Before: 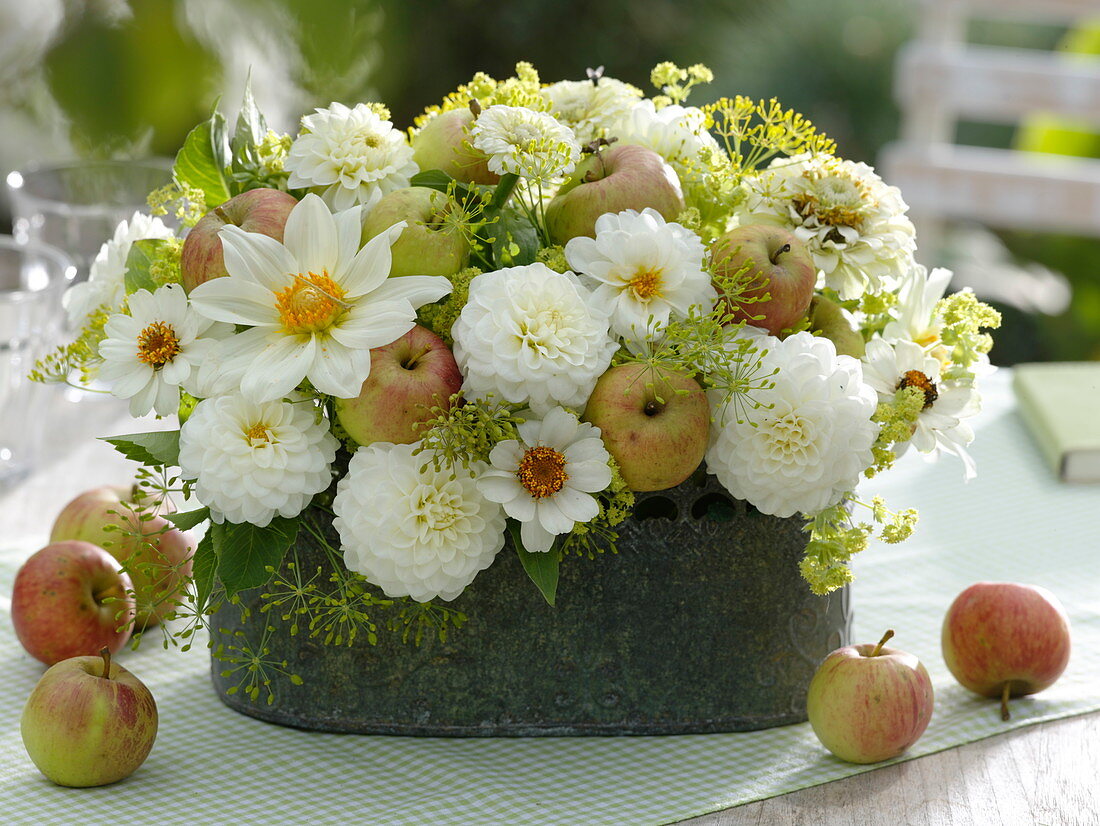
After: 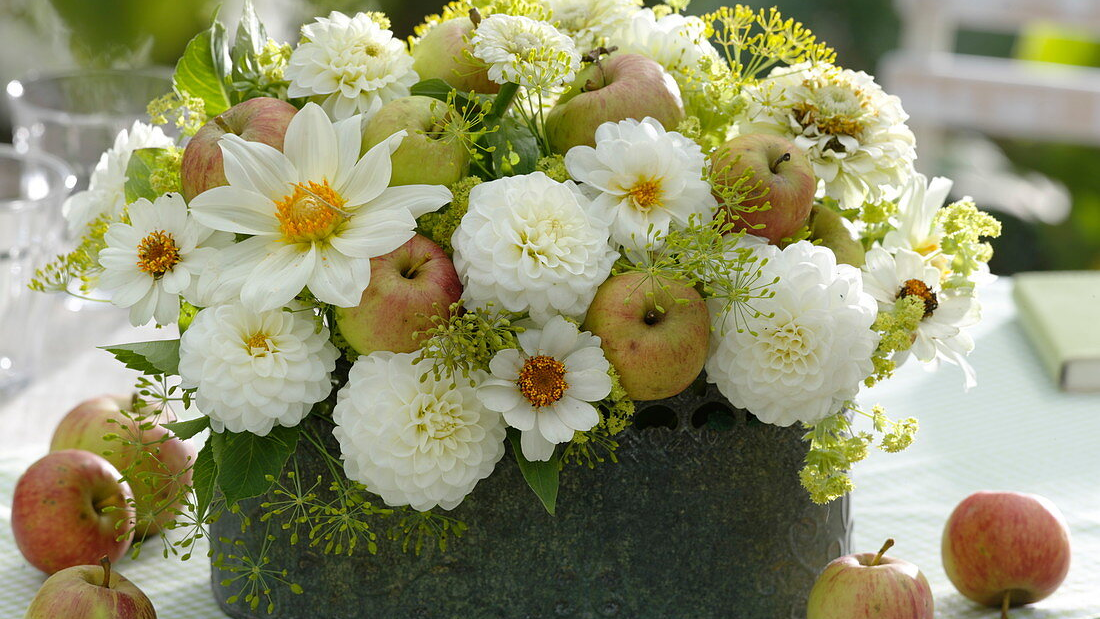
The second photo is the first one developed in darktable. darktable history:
crop: top 11.051%, bottom 13.908%
